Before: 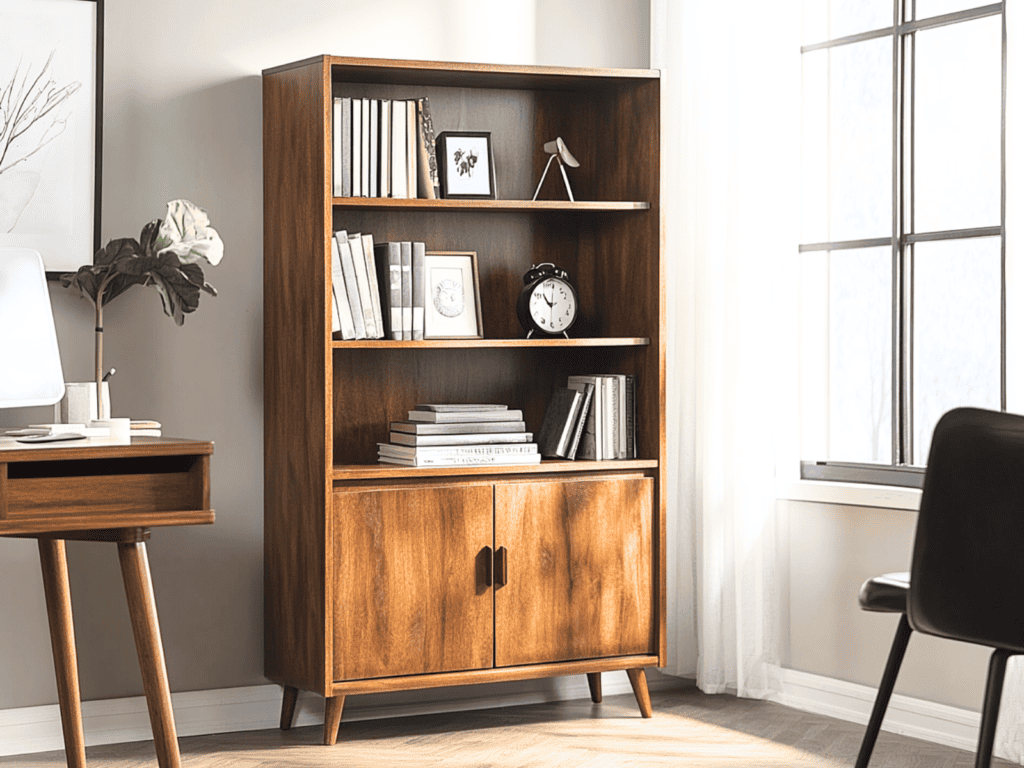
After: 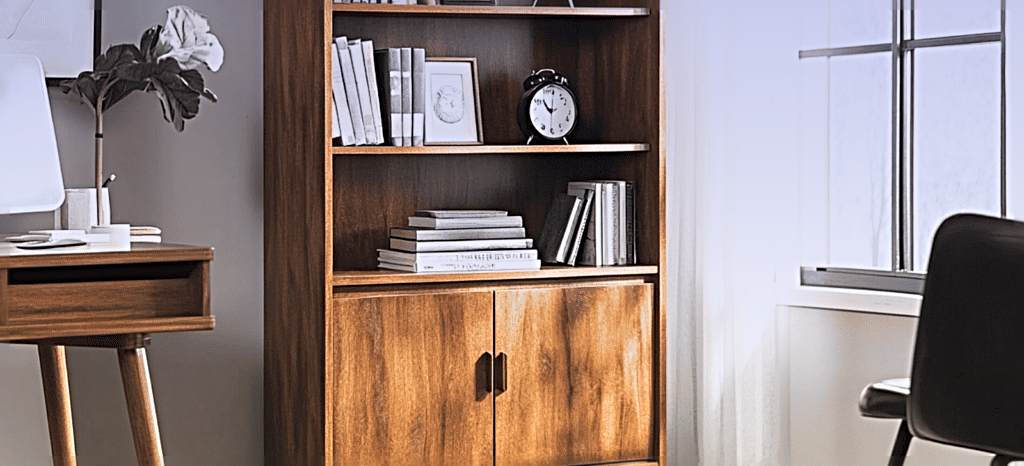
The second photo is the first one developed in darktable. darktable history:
crop and rotate: top 25.357%, bottom 13.942%
sharpen: radius 4
graduated density: hue 238.83°, saturation 50%
tone equalizer: on, module defaults
